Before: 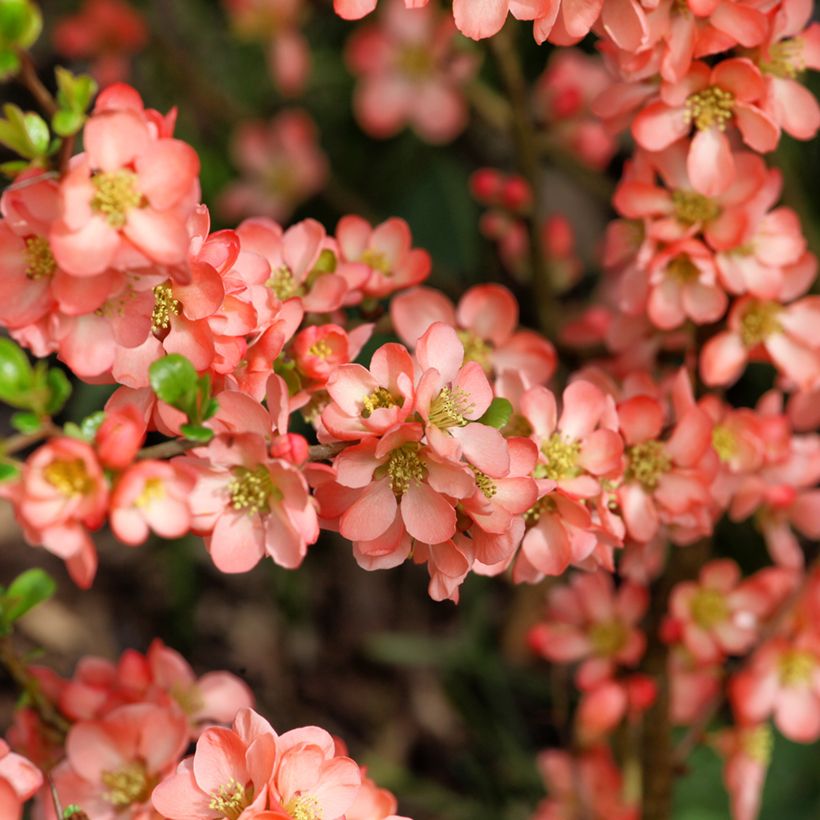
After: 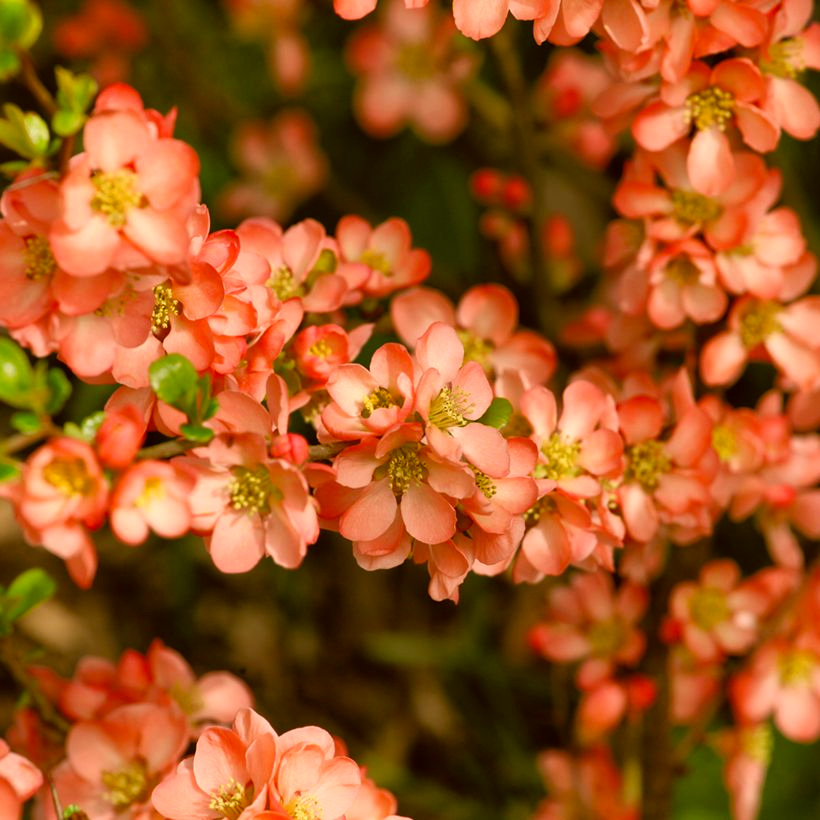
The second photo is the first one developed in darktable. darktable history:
color correction: highlights a* 9.01, highlights b* 15.05, shadows a* -0.36, shadows b* 27.12
